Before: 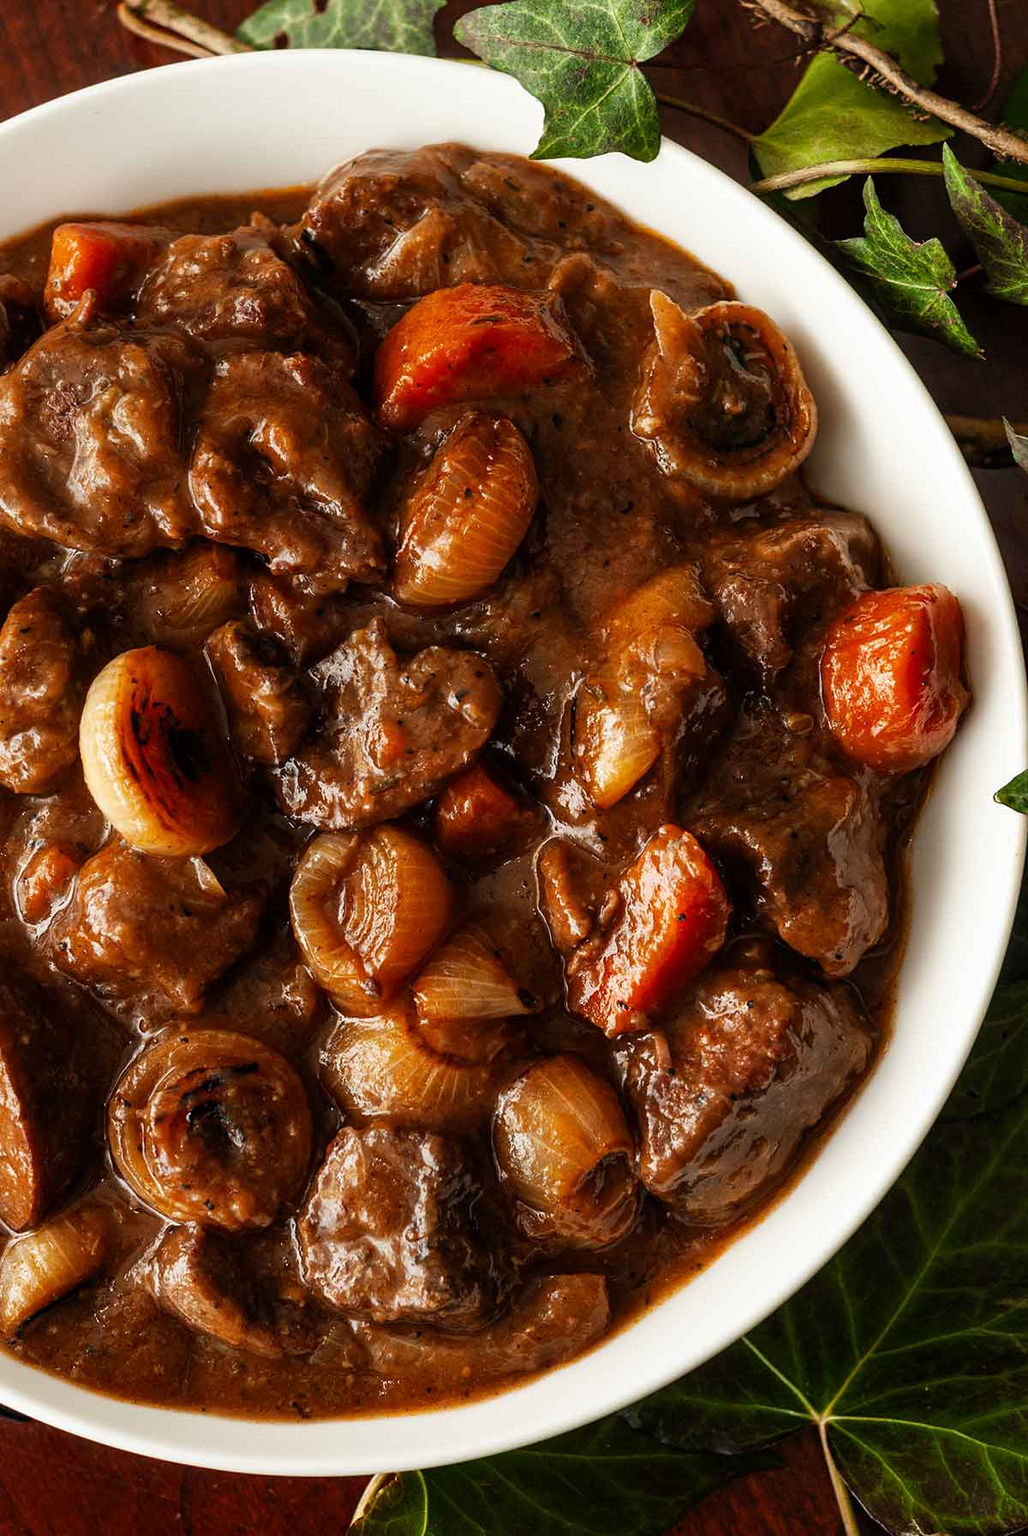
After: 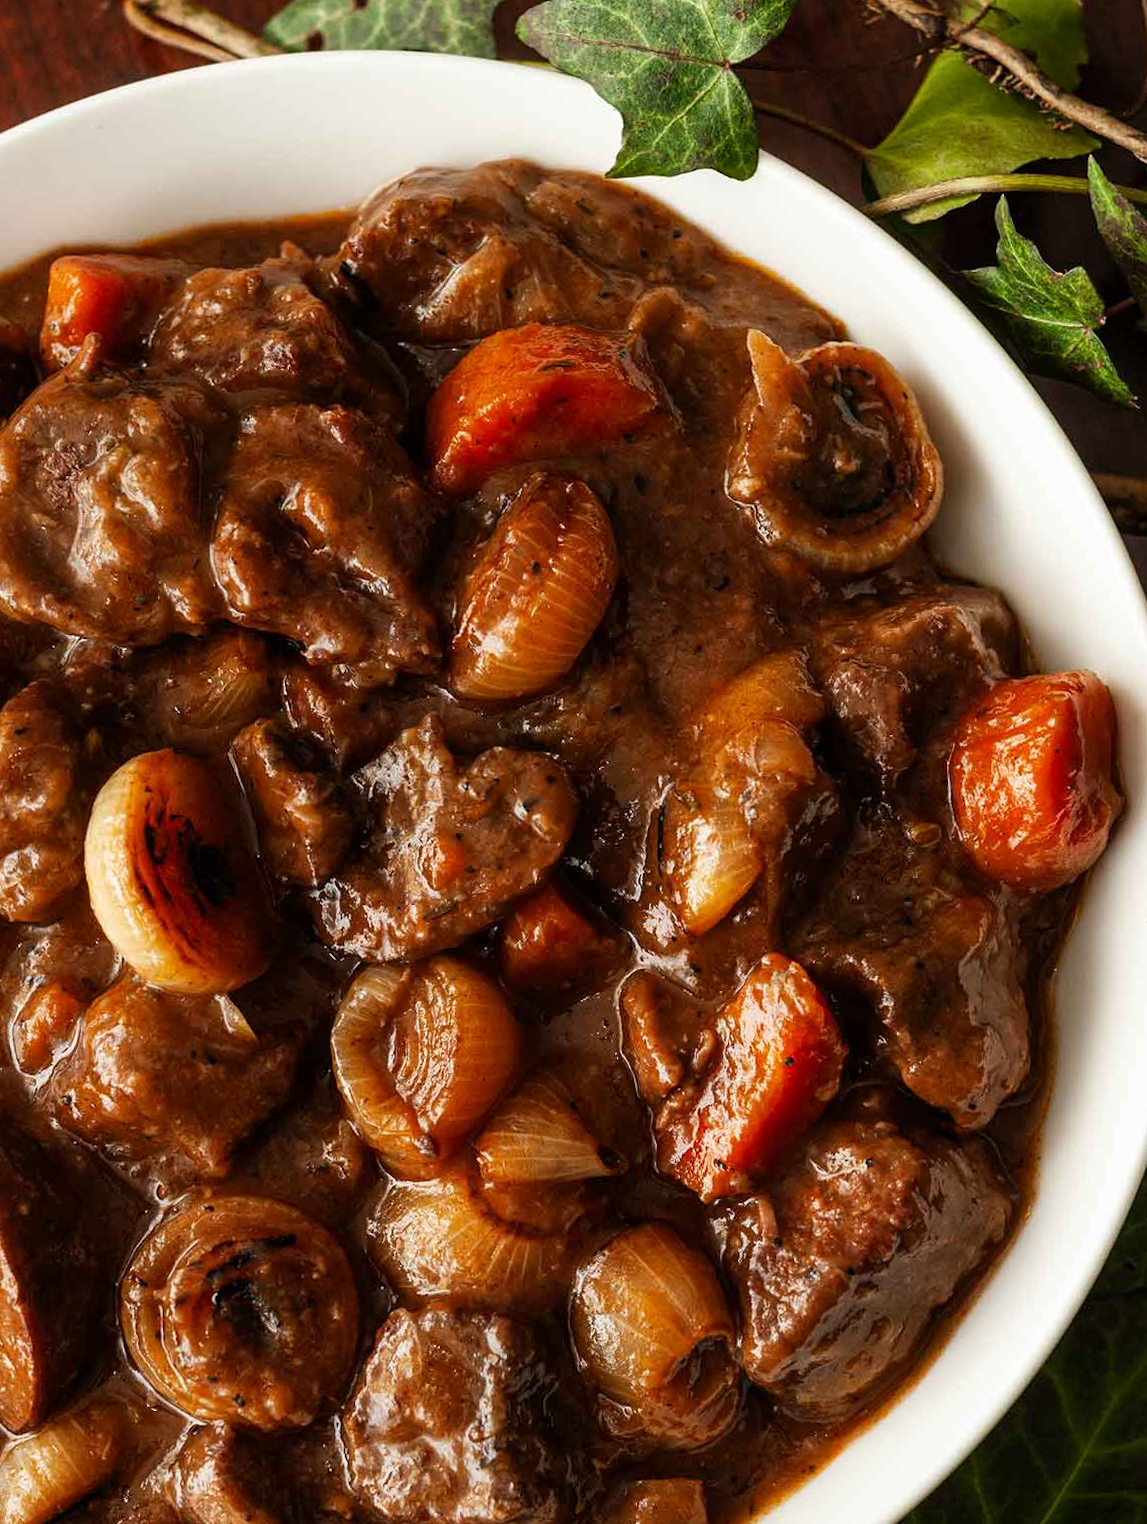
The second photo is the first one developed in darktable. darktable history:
crop and rotate: angle 0.359°, left 0.268%, right 3.241%, bottom 14.18%
